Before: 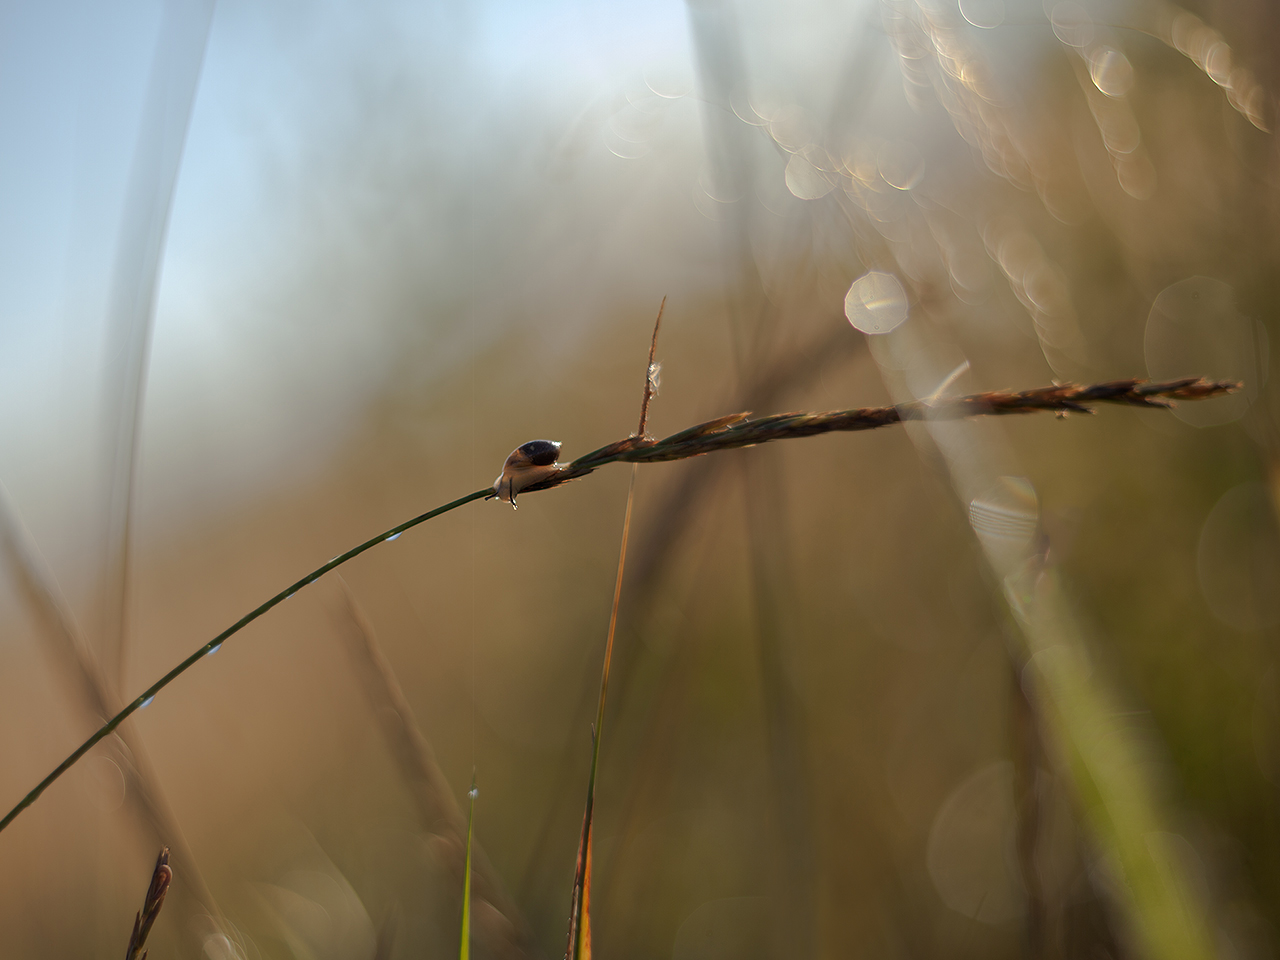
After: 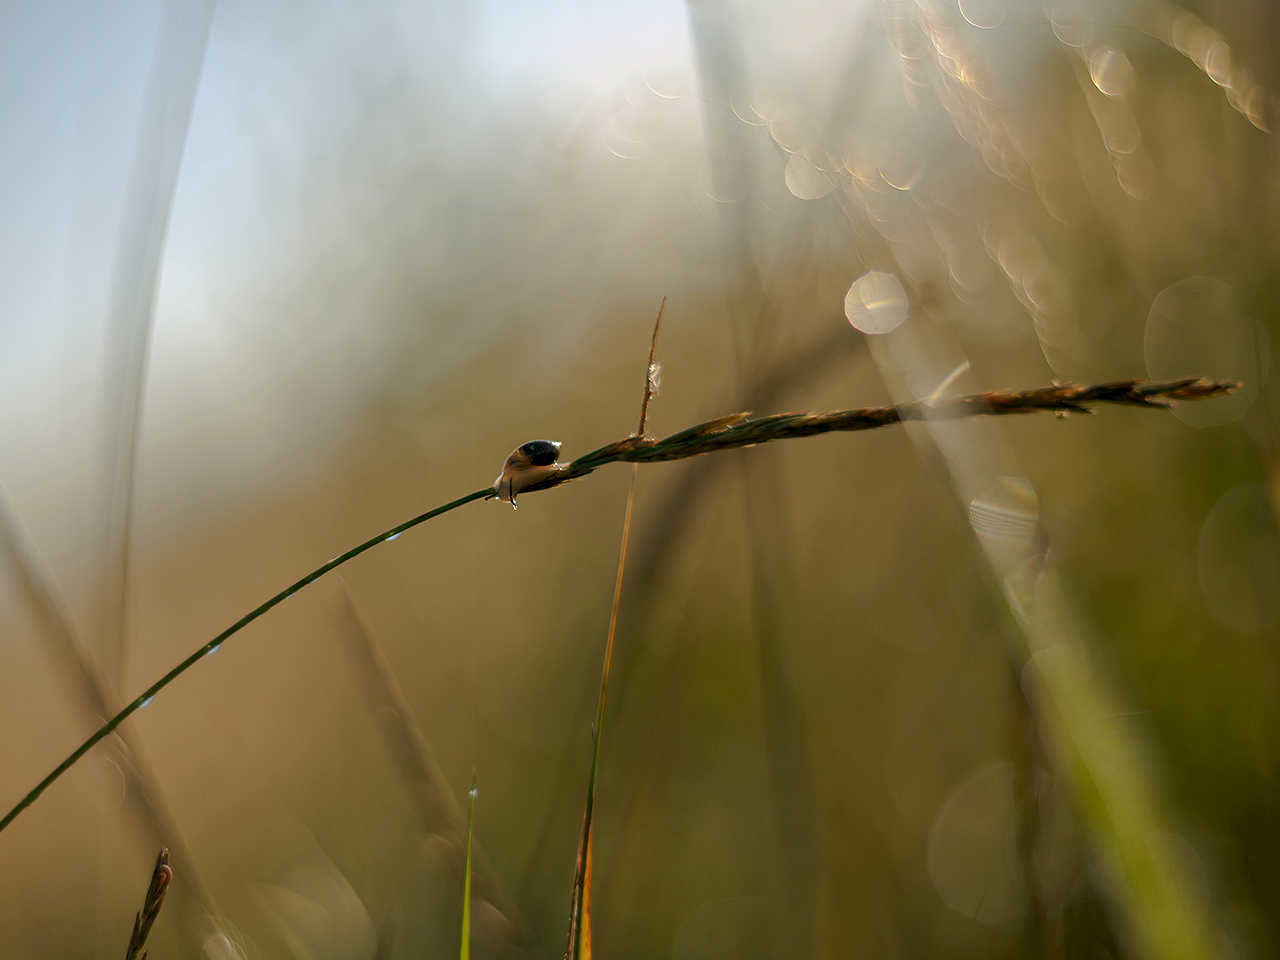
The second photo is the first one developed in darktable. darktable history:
color correction: highlights a* 4.13, highlights b* 4.98, shadows a* -6.77, shadows b* 4.66
exposure: black level correction 0.005, exposure 0.015 EV, compensate highlight preservation false
